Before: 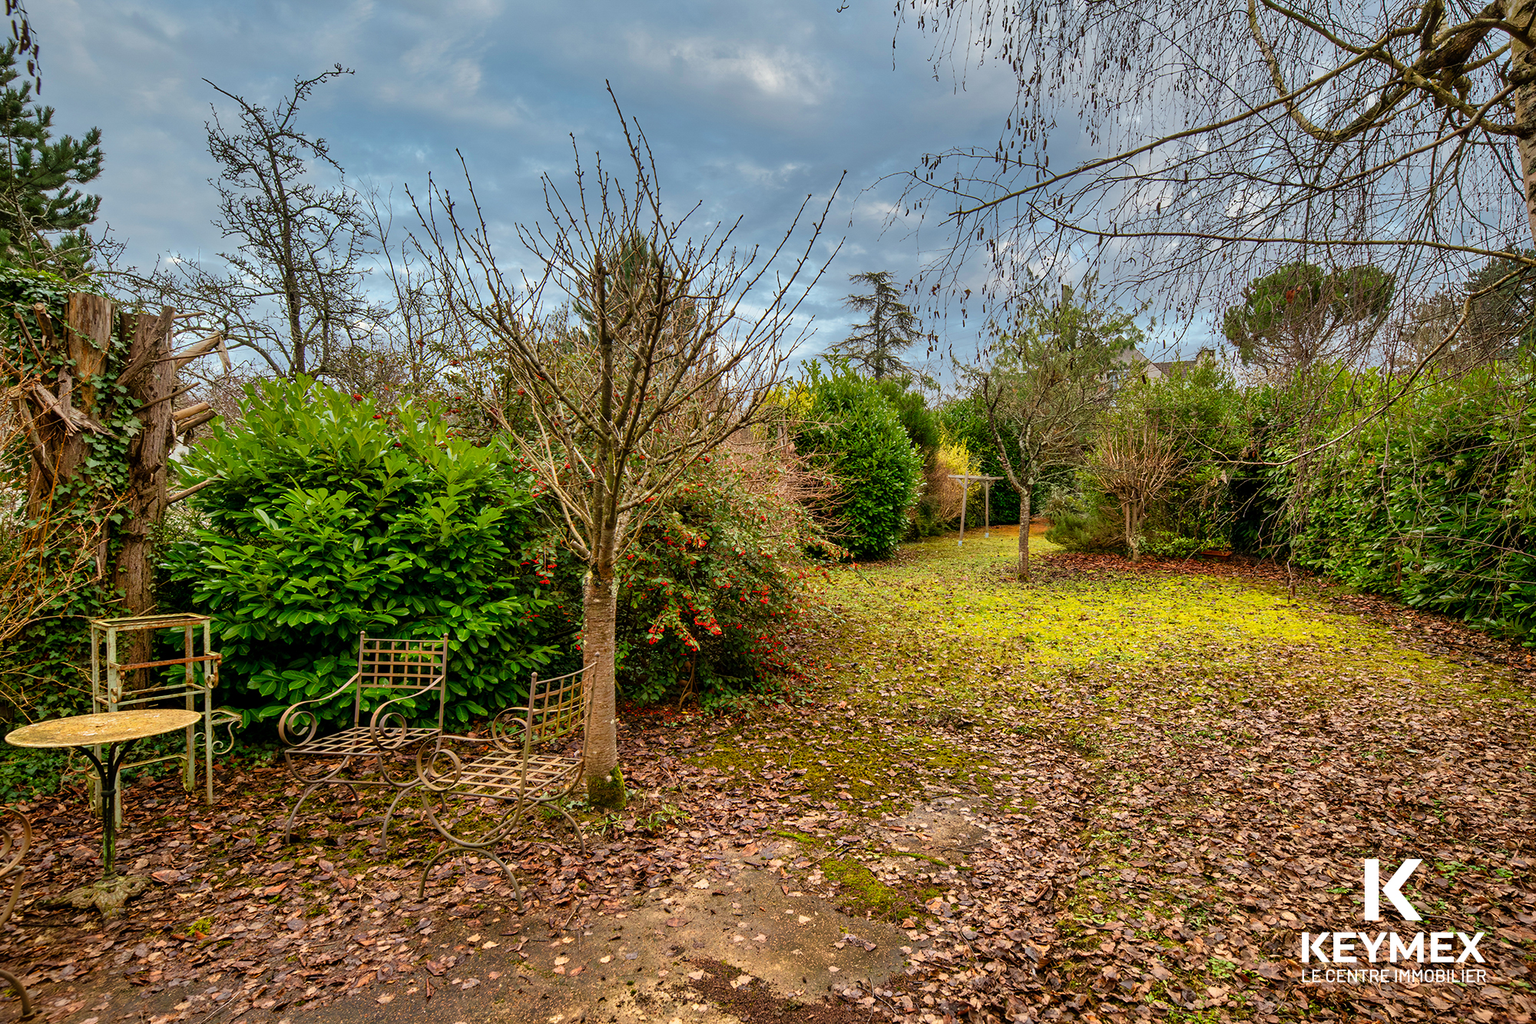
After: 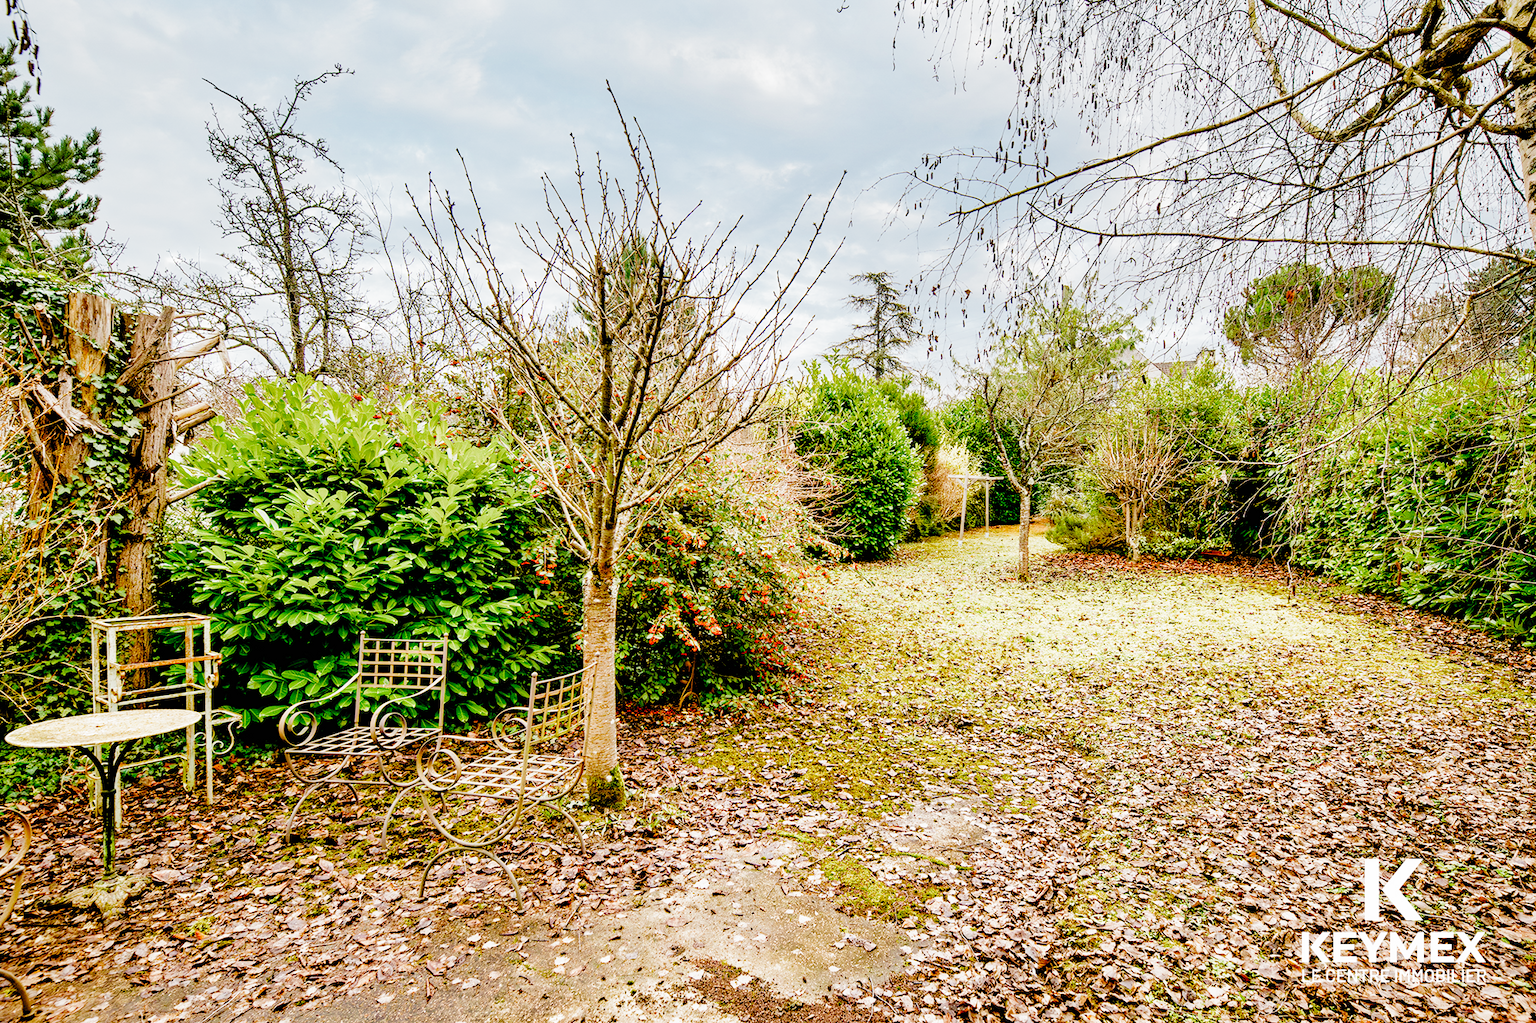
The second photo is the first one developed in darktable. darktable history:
exposure: black level correction 0, exposure 1.75 EV, compensate exposure bias true, compensate highlight preservation false
filmic rgb: black relative exposure -2.85 EV, white relative exposure 4.56 EV, hardness 1.77, contrast 1.25, preserve chrominance no, color science v5 (2021)
